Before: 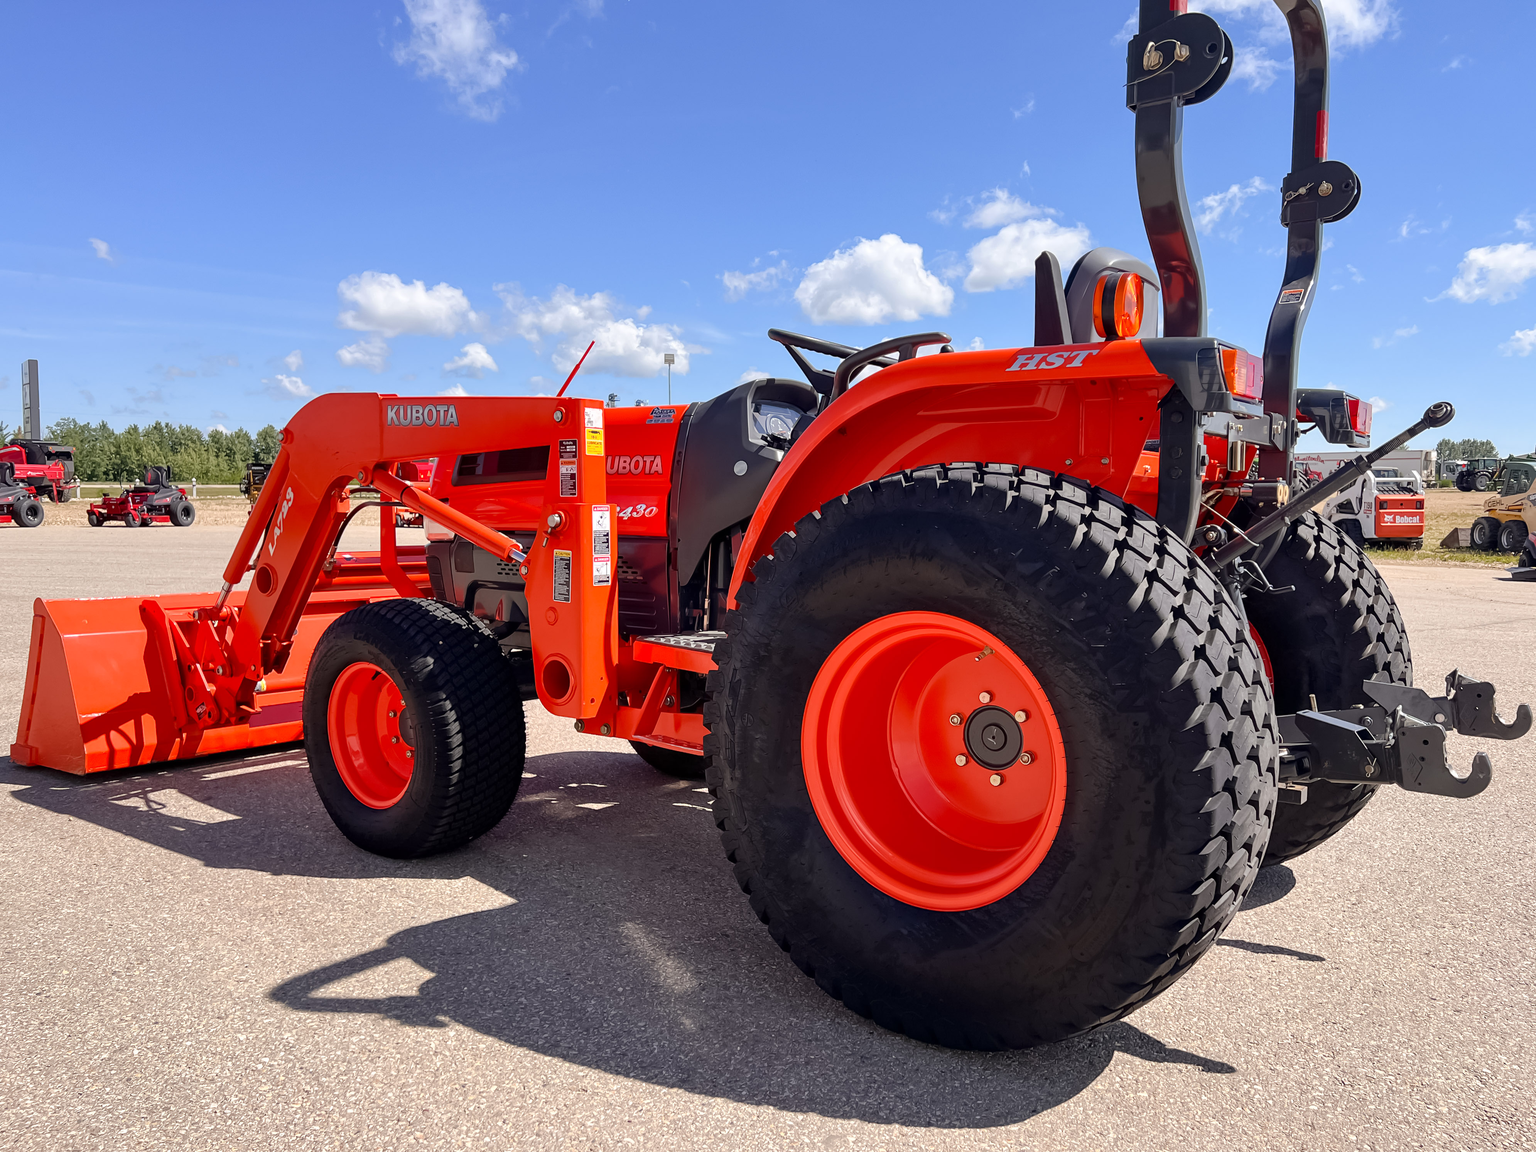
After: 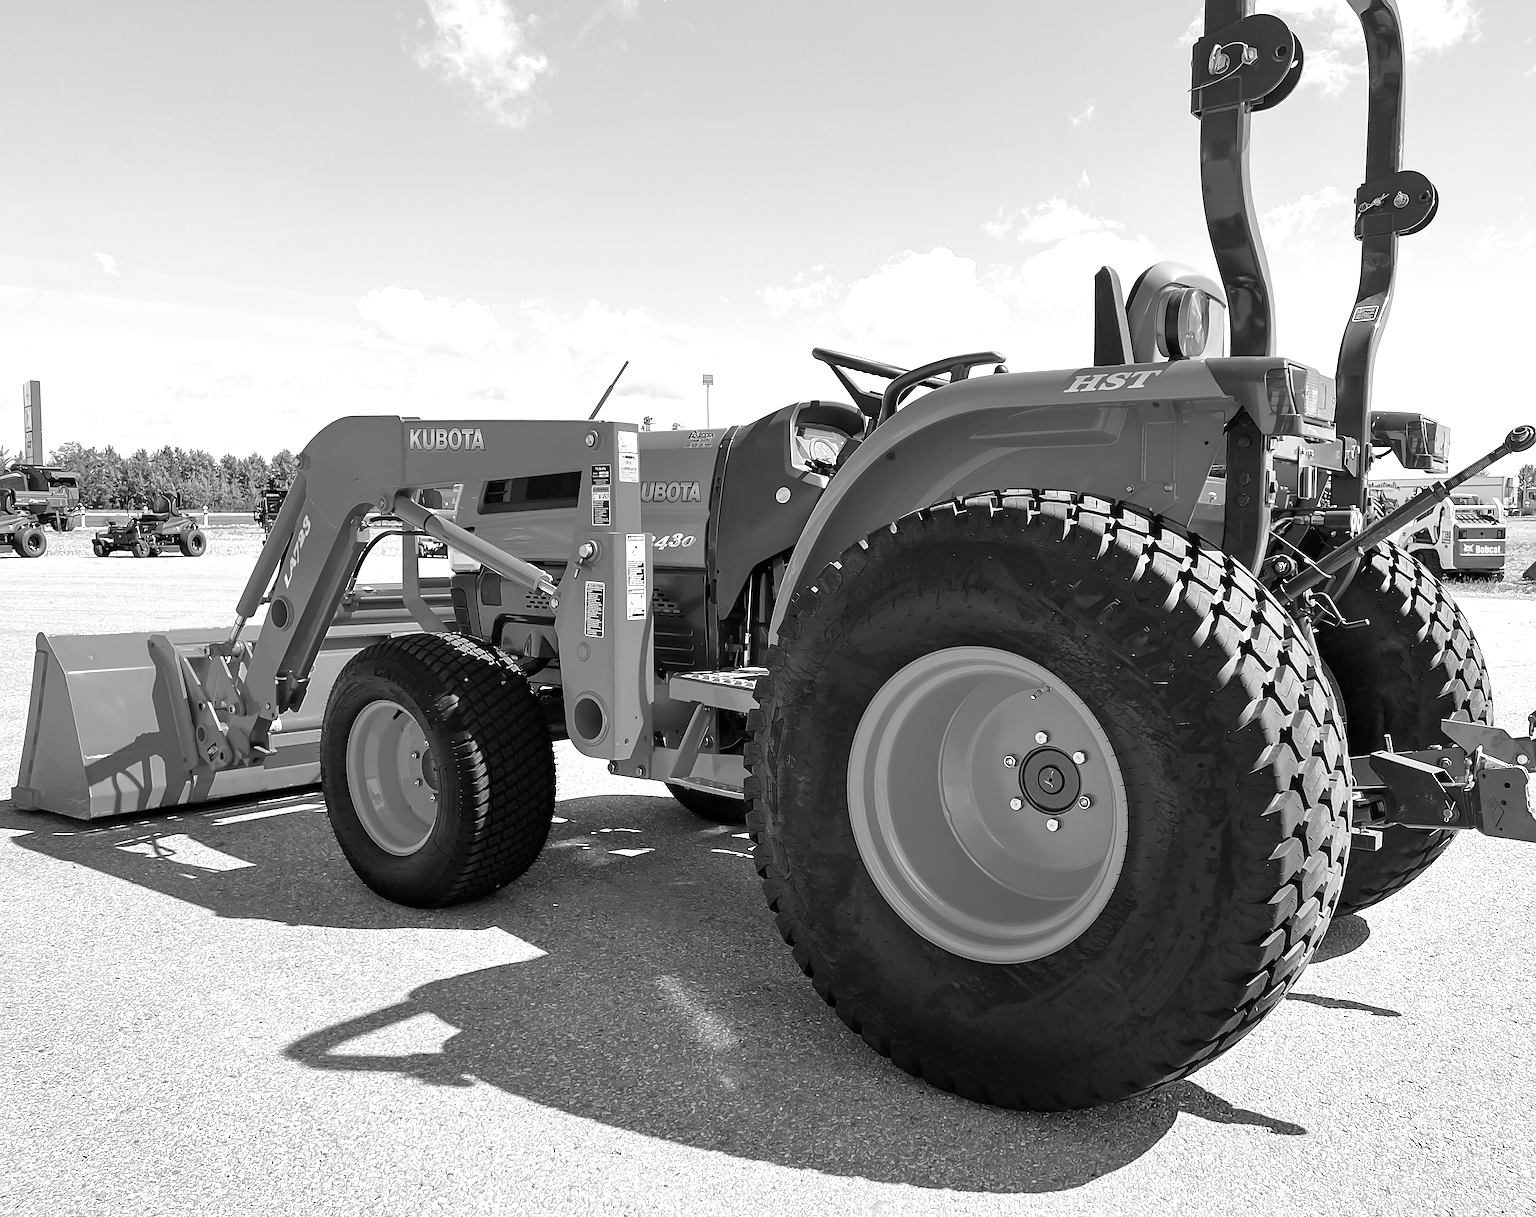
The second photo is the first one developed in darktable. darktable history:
crop and rotate: right 5.398%
color calibration: output gray [0.267, 0.423, 0.267, 0], illuminant as shot in camera, adaptation linear Bradford (ICC v4), x 0.405, y 0.406, temperature 3559.42 K
exposure: exposure 0.642 EV, compensate highlight preservation false
sharpen: on, module defaults
